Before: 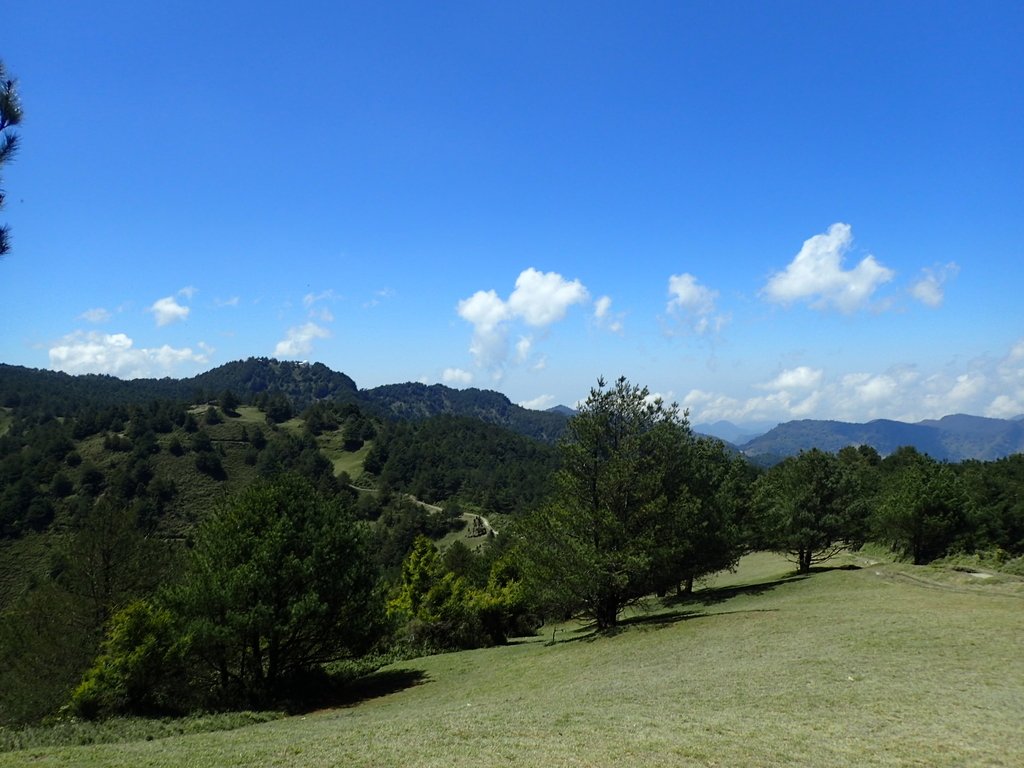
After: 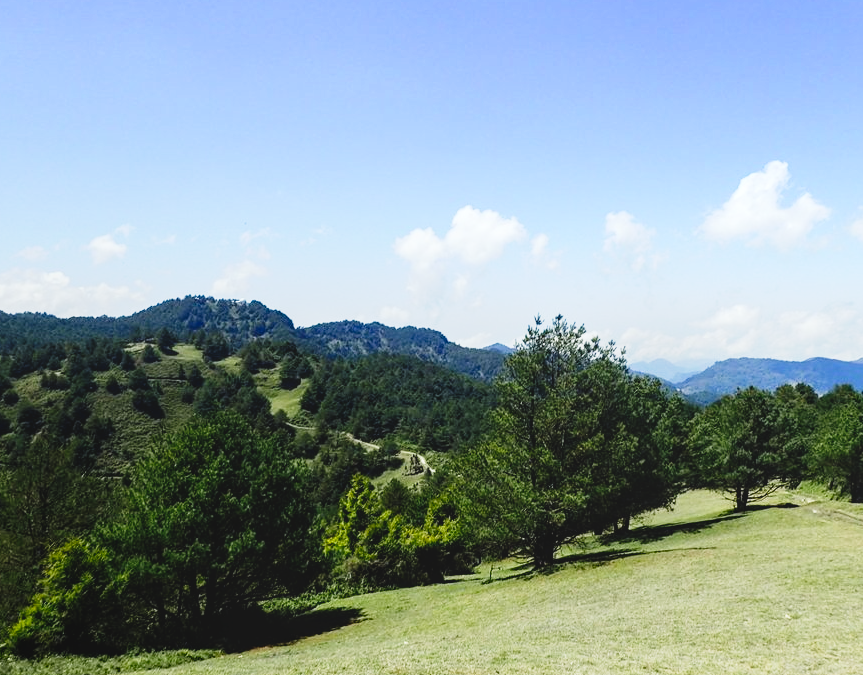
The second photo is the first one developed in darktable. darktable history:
tone curve: curves: ch0 [(0.003, 0.032) (0.037, 0.037) (0.142, 0.117) (0.279, 0.311) (0.405, 0.49) (0.526, 0.651) (0.722, 0.857) (0.875, 0.946) (1, 0.98)]; ch1 [(0, 0) (0.305, 0.325) (0.453, 0.437) (0.482, 0.474) (0.501, 0.498) (0.515, 0.523) (0.559, 0.591) (0.6, 0.643) (0.656, 0.707) (1, 1)]; ch2 [(0, 0) (0.323, 0.277) (0.424, 0.396) (0.479, 0.484) (0.499, 0.502) (0.515, 0.537) (0.573, 0.602) (0.653, 0.675) (0.75, 0.756) (1, 1)], preserve colors none
exposure: exposure 0.609 EV, compensate highlight preservation false
crop: left 6.168%, top 8.081%, right 9.528%, bottom 4.014%
local contrast: detail 109%
